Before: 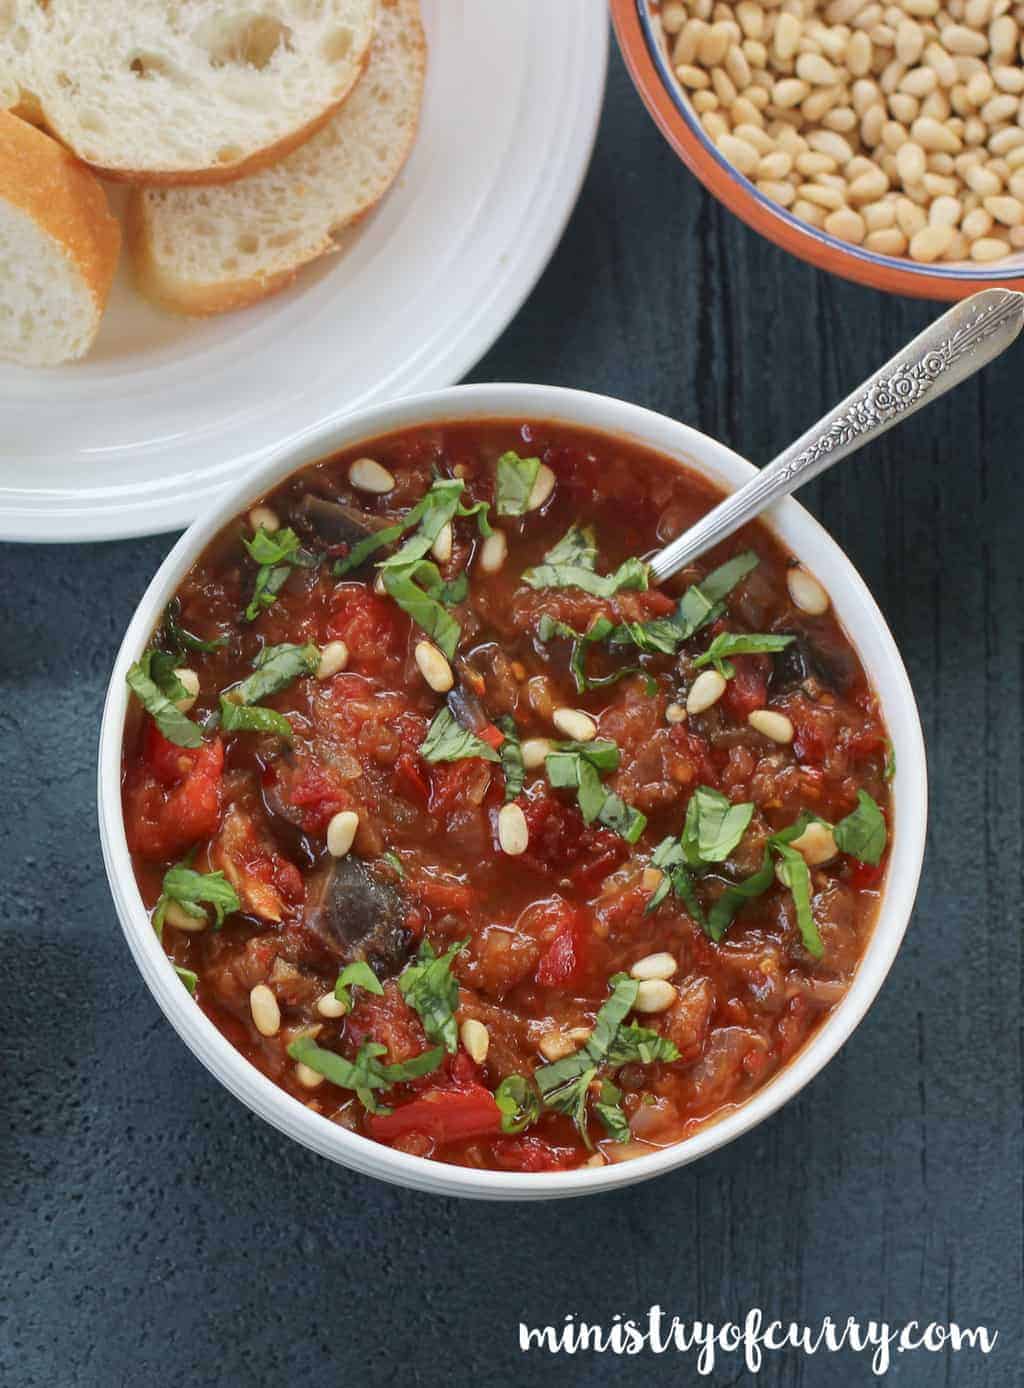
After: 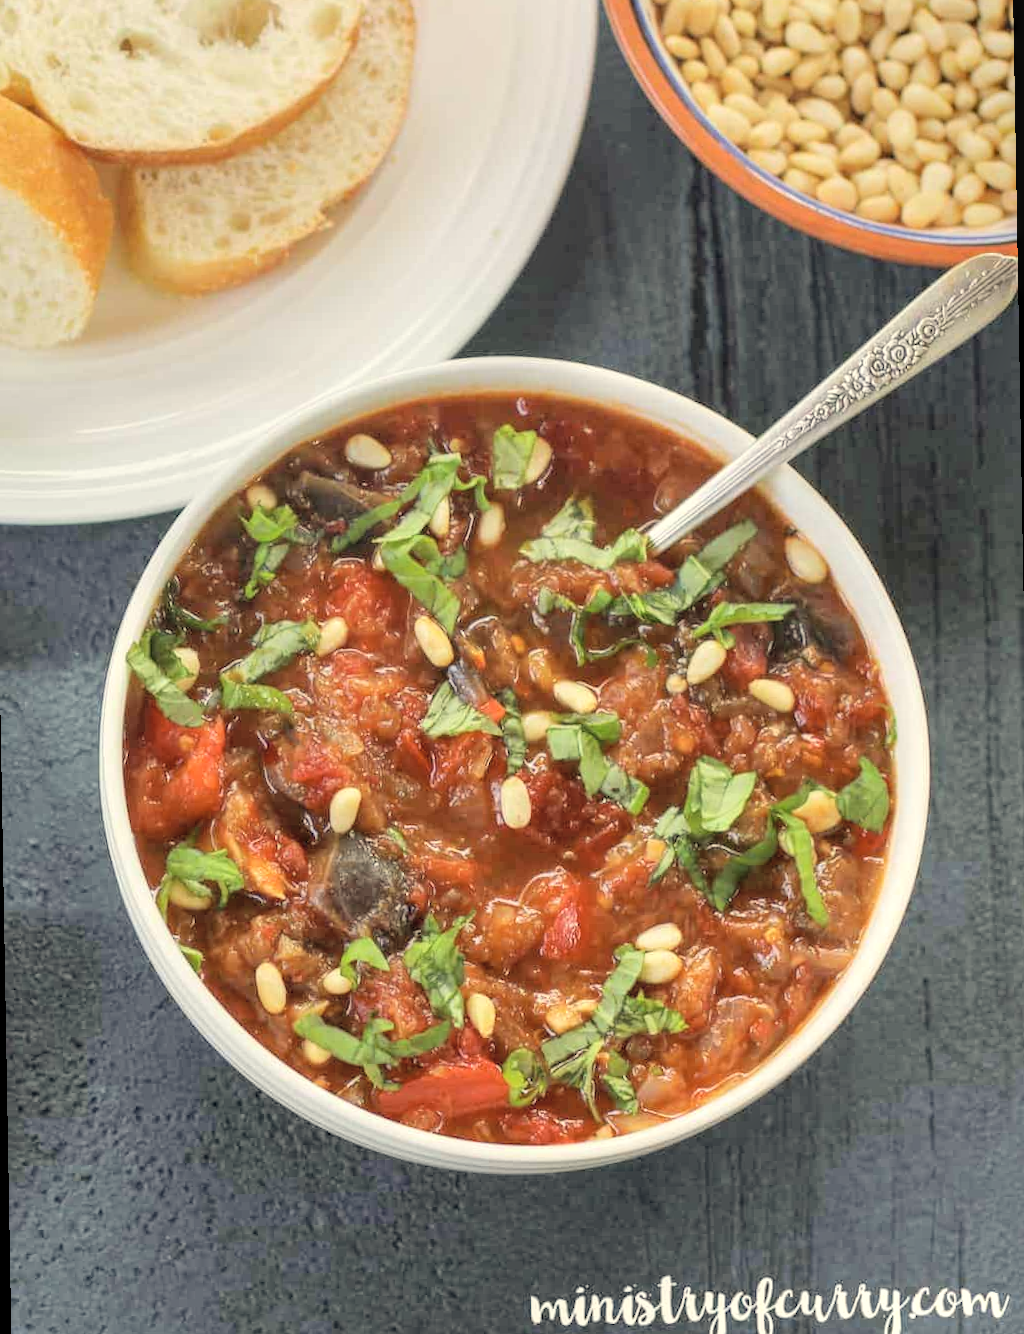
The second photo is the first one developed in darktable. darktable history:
local contrast: detail 130%
rotate and perspective: rotation -1°, crop left 0.011, crop right 0.989, crop top 0.025, crop bottom 0.975
color correction: highlights a* 1.39, highlights b* 17.83
global tonemap: drago (0.7, 100)
white balance: red 0.976, blue 1.04
